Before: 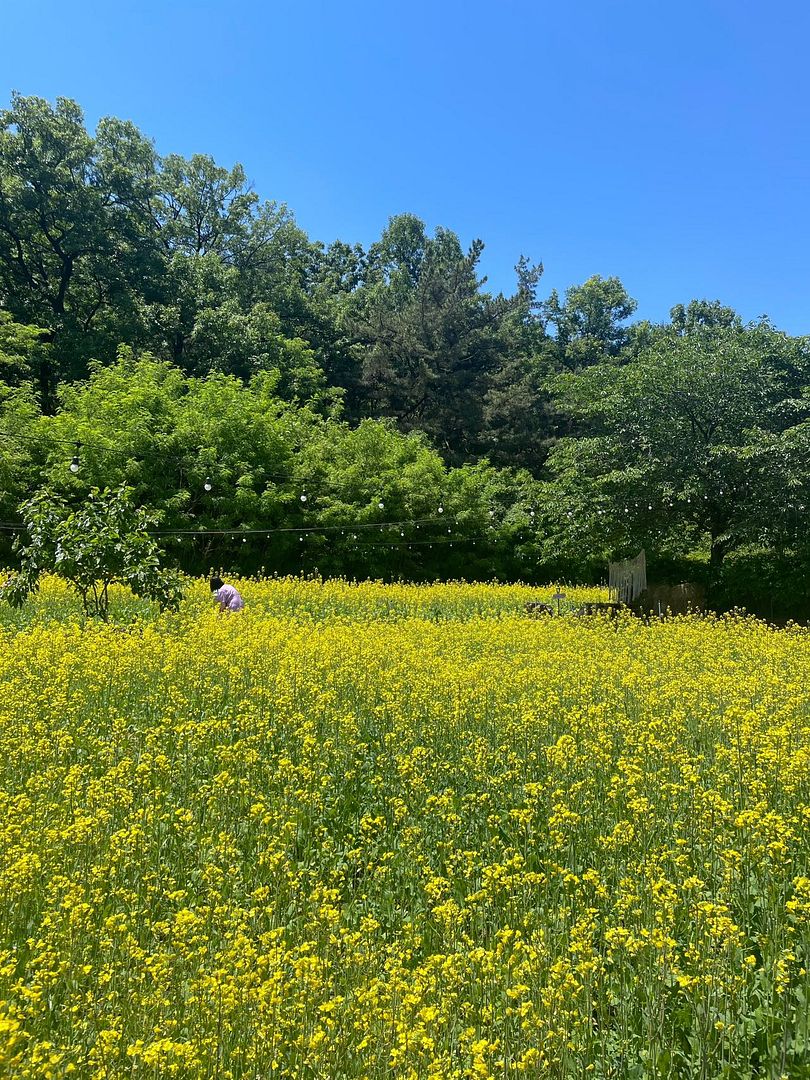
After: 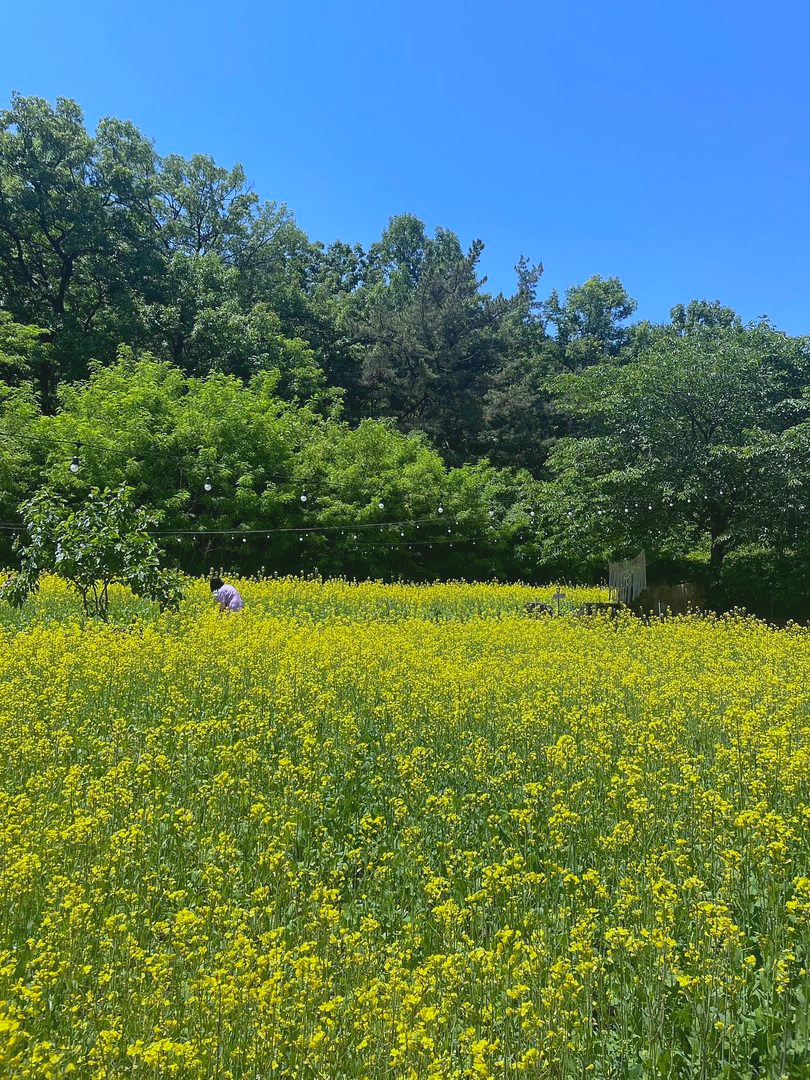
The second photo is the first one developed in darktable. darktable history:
white balance: red 0.954, blue 1.079
contrast brightness saturation: contrast -0.11
